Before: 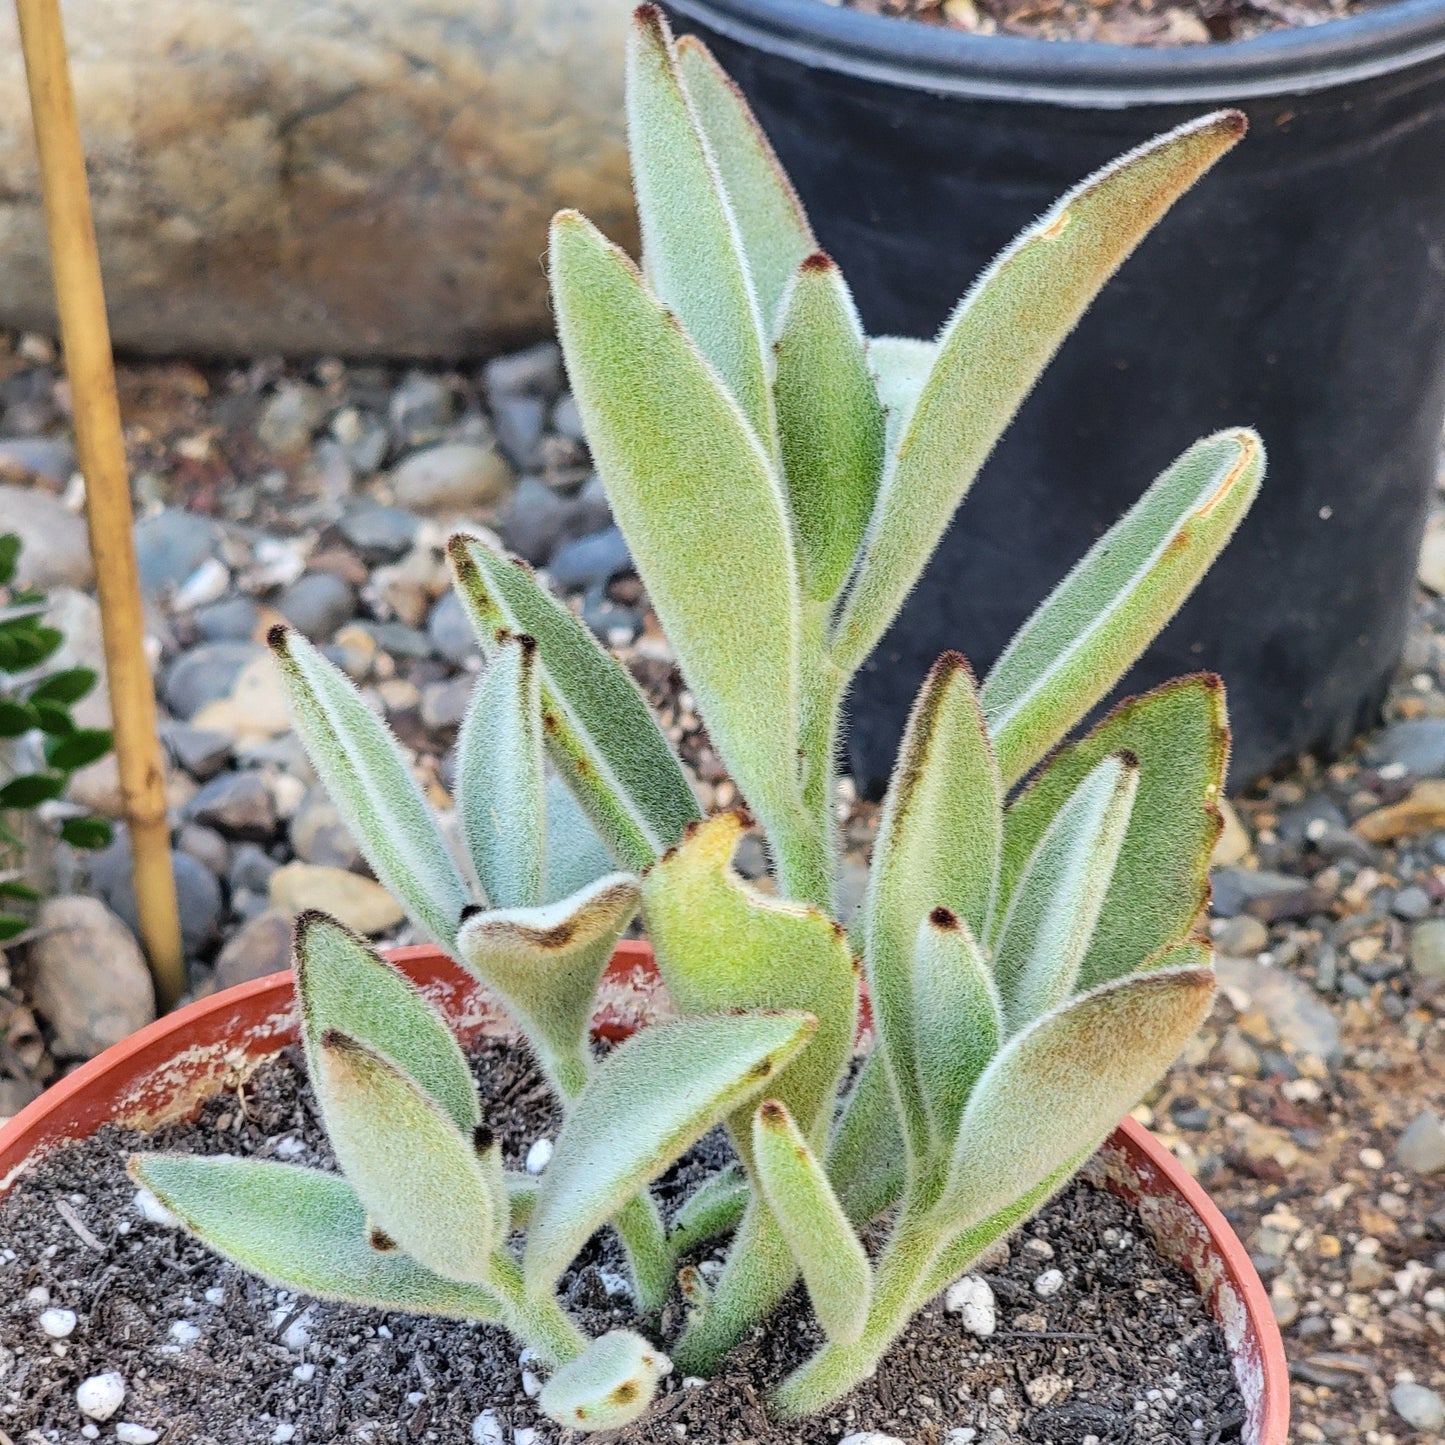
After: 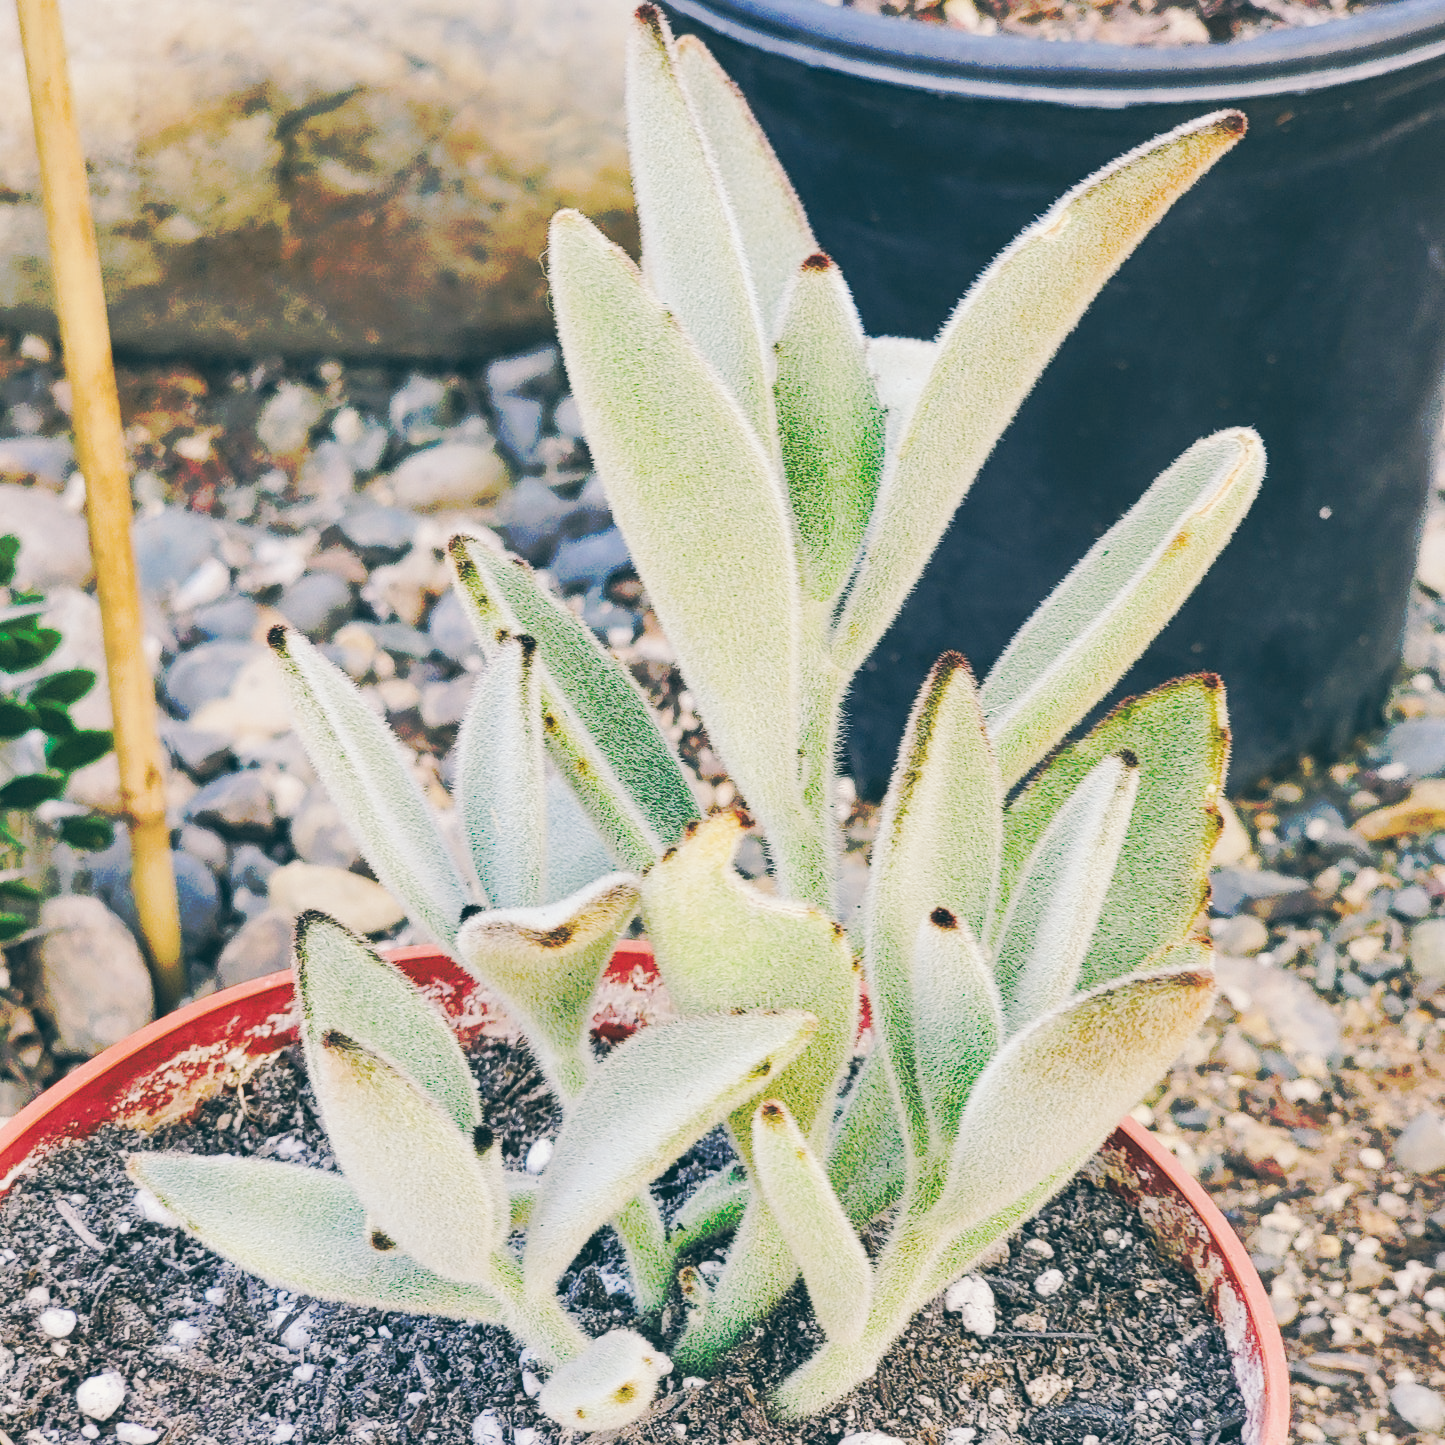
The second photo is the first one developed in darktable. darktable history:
tone curve: curves: ch0 [(0, 0) (0.003, 0.003) (0.011, 0.011) (0.025, 0.024) (0.044, 0.042) (0.069, 0.066) (0.1, 0.095) (0.136, 0.129) (0.177, 0.169) (0.224, 0.214) (0.277, 0.264) (0.335, 0.32) (0.399, 0.38) (0.468, 0.446) (0.543, 0.62) (0.623, 0.687) (0.709, 0.758) (0.801, 0.834) (0.898, 0.915) (1, 1)], preserve colors none
color look up table: target L [94.14, 92.8, 90.02, 82.77, 80.49, 74.29, 70.16, 66.87, 60.55, 55.8, 41.99, 28.92, 17.9, 93.37, 87.78, 81.27, 75.43, 72.54, 55.75, 60.74, 58.49, 54.55, 48.2, 37.28, 37.32, 24.23, 85.29, 81.21, 73.14, 70.4, 68.64, 67.74, 72.56, 60.97, 57.85, 49.62, 43.73, 44.68, 39.1, 26.41, 21.84, 19.13, 17.73, 80.6, 63.31, 55.45, 44.05, 52.84, 28.01], target a [-4.57, -6.641, -14.32, -20.5, -12.77, -13.91, -3.948, -53.54, -9.213, -39.15, -8.372, -28.36, -9.866, 2.738, 6.593, 16.48, 30.53, 35.68, 76.12, 39.01, 62.52, 20.8, 74.39, 40.66, 46.67, 6.353, 17.23, 5.299, 36.24, 3.318, 51.52, 30.54, 54.46, 15.3, 23.56, 67.6, 24.58, 63.22, 52.47, 29.4, 10.07, 6.632, -4.986, -17.45, -16.62, -9.641, 0.924, -31.26, -7.844], target b [23.7, 7.788, 20.14, 12.77, 28.65, 10.87, 66.78, 39.81, 32.49, 15.95, 8.329, 10.91, -3.839, 4.189, 21.23, 64.49, 10, 31.23, 42.18, 54.69, 62.12, 31.9, 16.95, 13.13, 29.86, 7.91, -7.013, -12.94, -24.73, 2.905, -8.521, -3.153, -27.43, -26.91, -50.89, -34.71, -39.68, -58.67, -25.44, -65.64, -3.647, -32.96, -10.25, -4.691, -38.85, -23.41, -54.11, -8.712, -27.28], num patches 49
